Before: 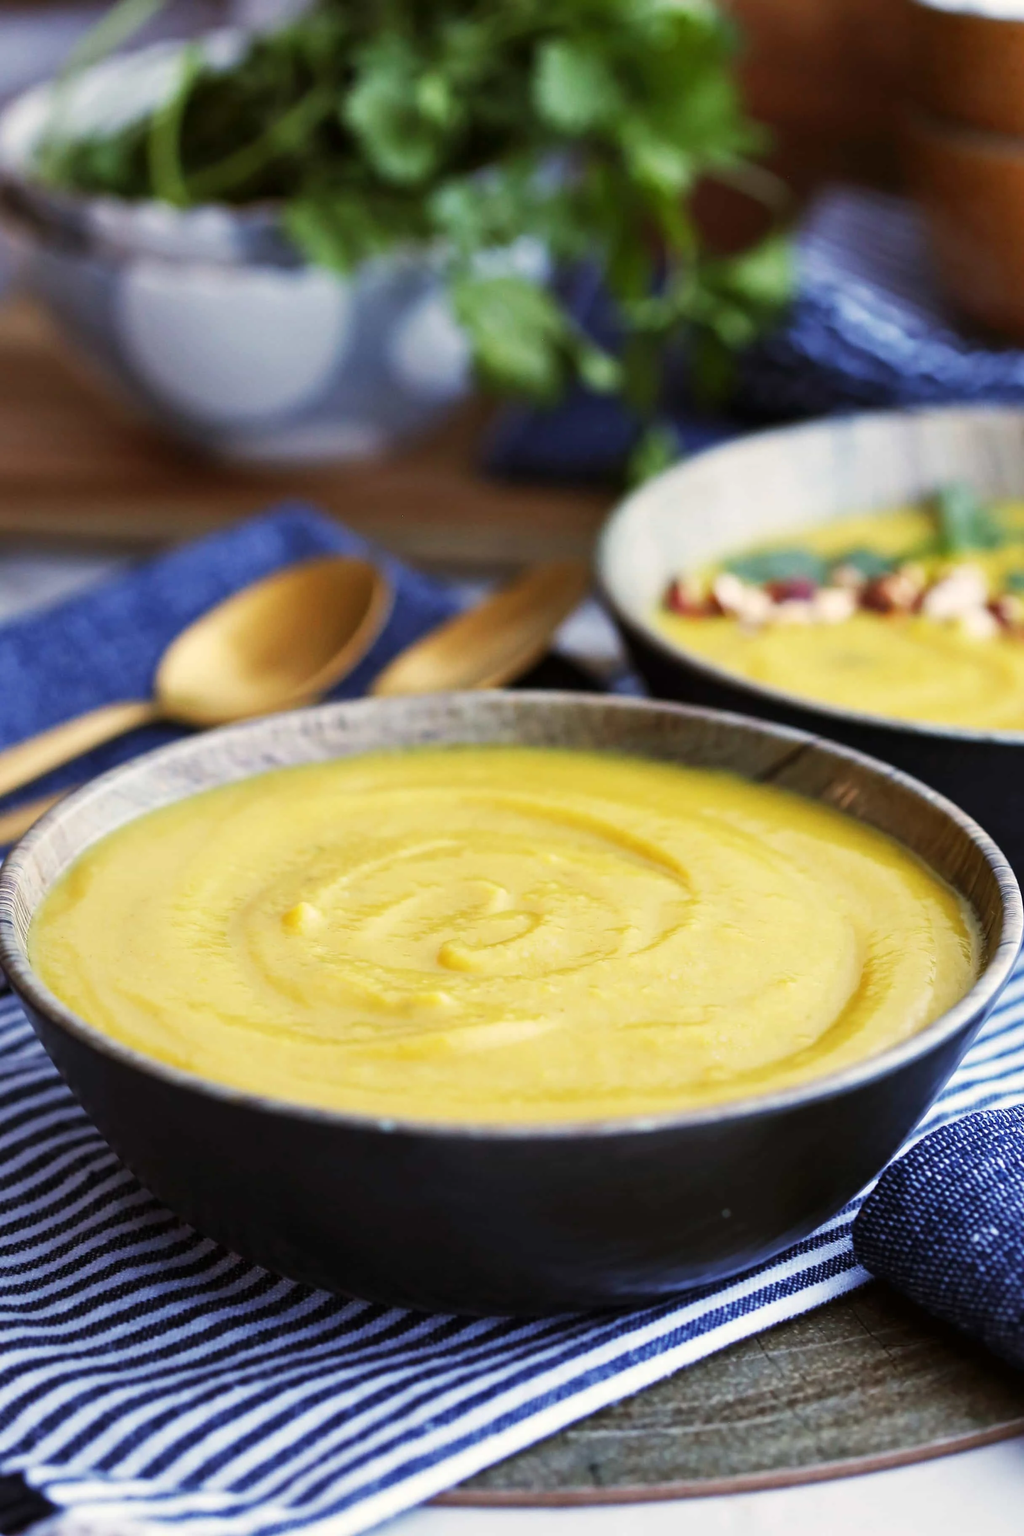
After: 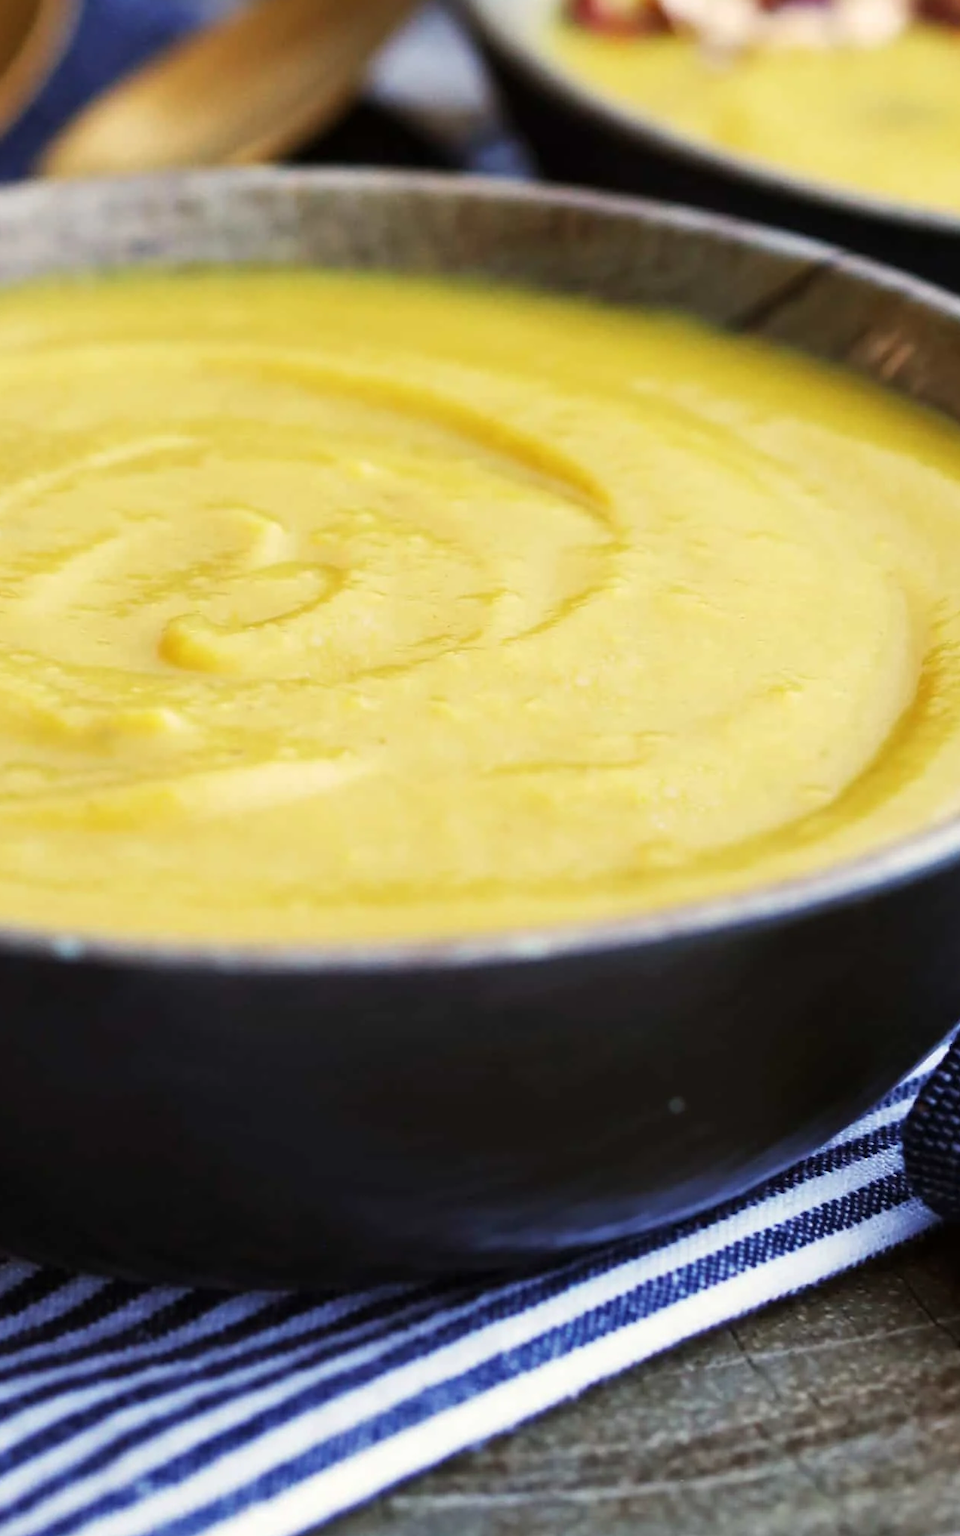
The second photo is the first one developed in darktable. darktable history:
crop: left 34.1%, top 38.875%, right 13.565%, bottom 5.361%
